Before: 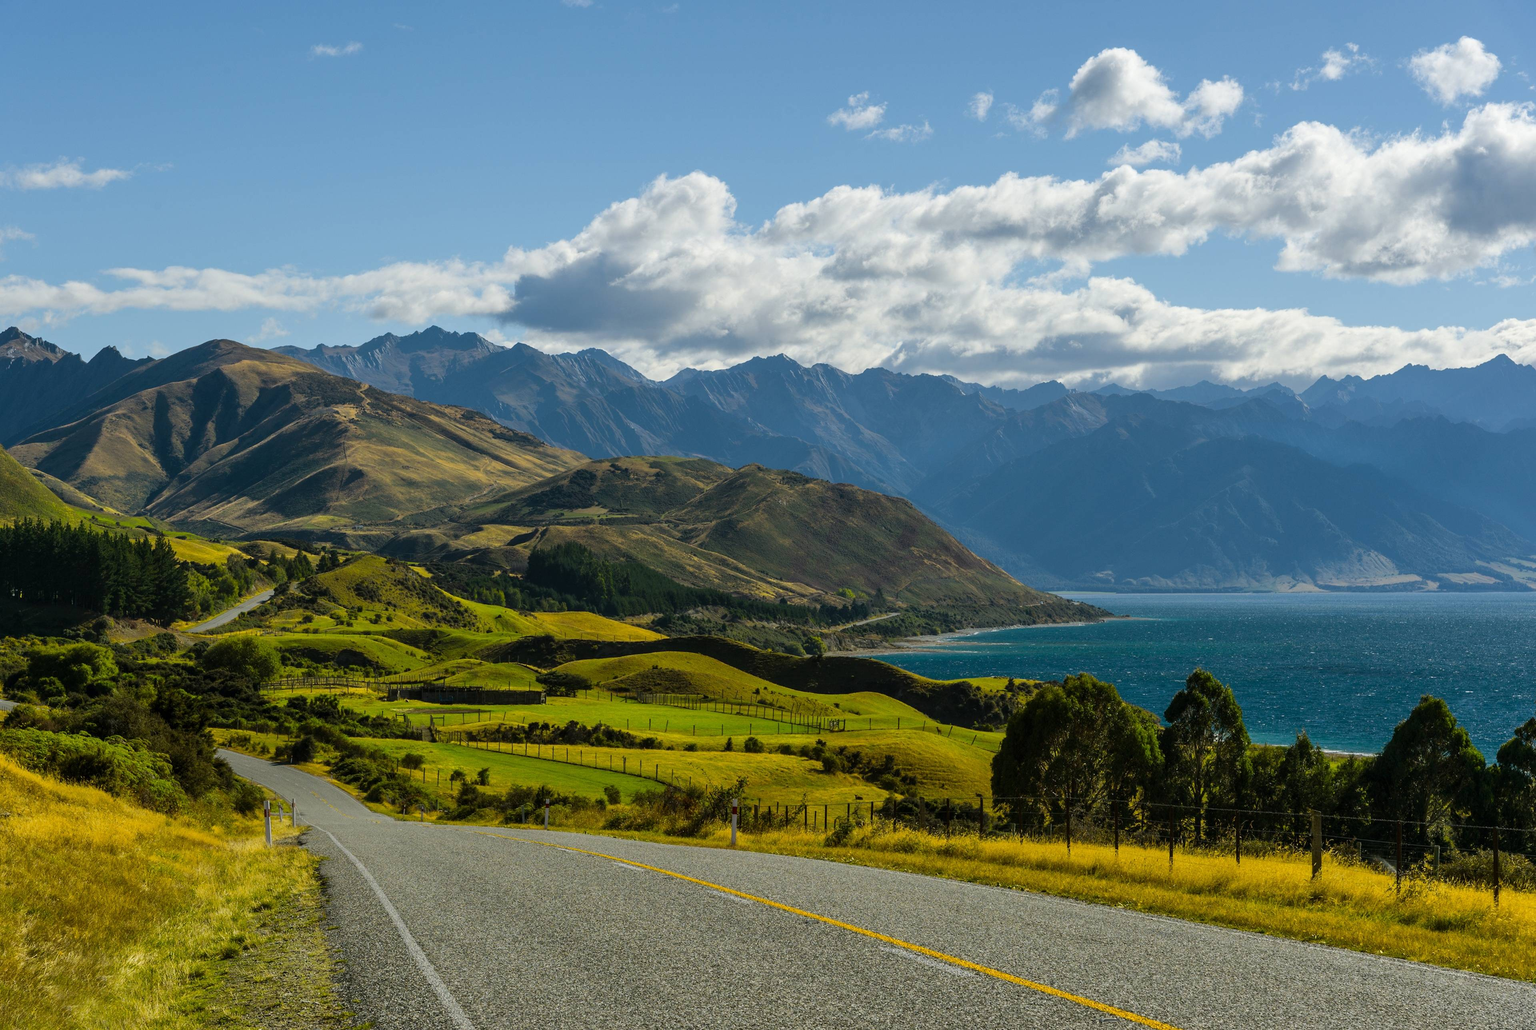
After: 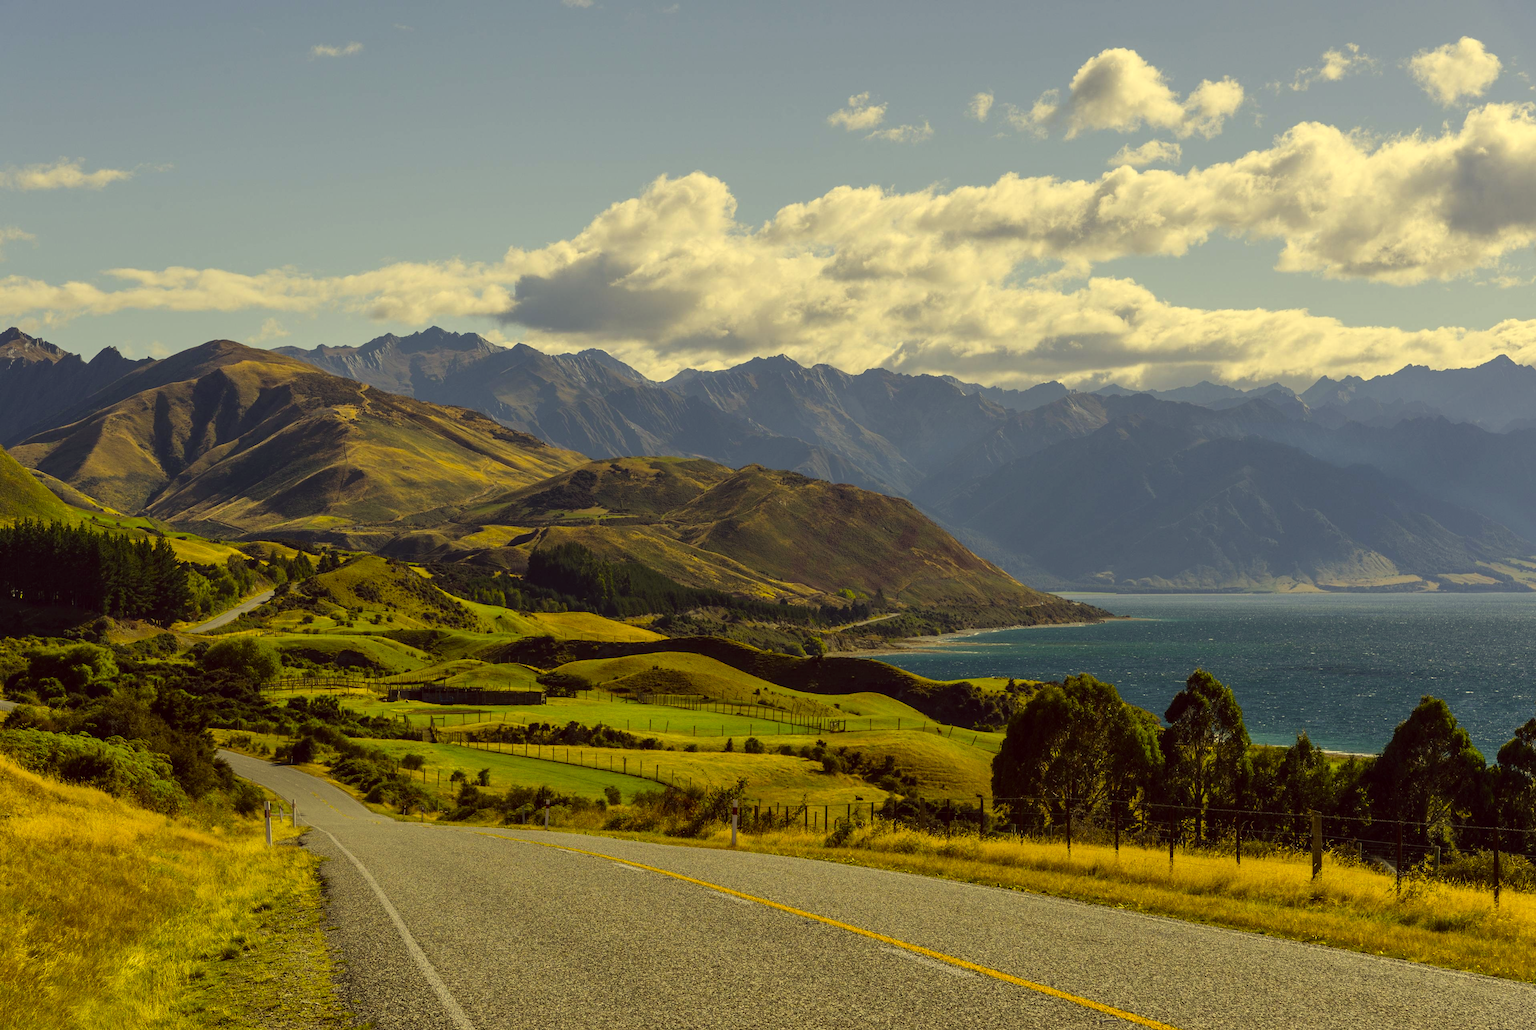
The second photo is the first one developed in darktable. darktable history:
color correction: highlights a* -0.544, highlights b* 39.87, shadows a* 9.57, shadows b* -0.417
